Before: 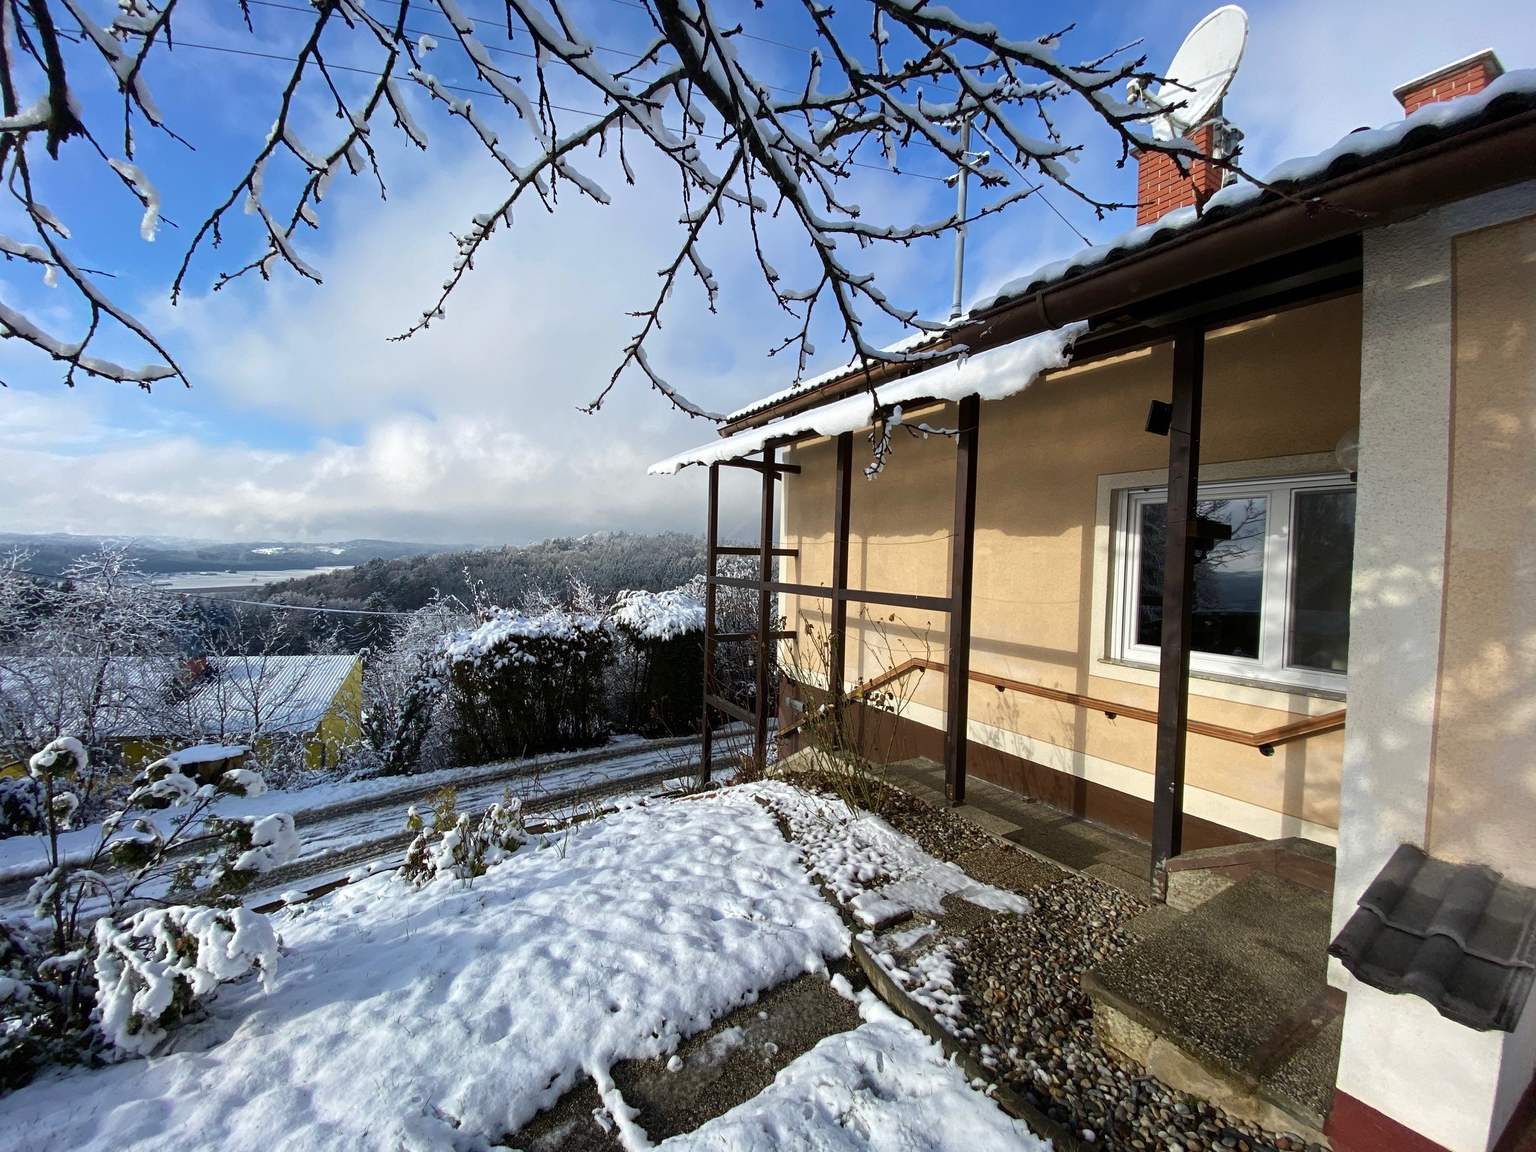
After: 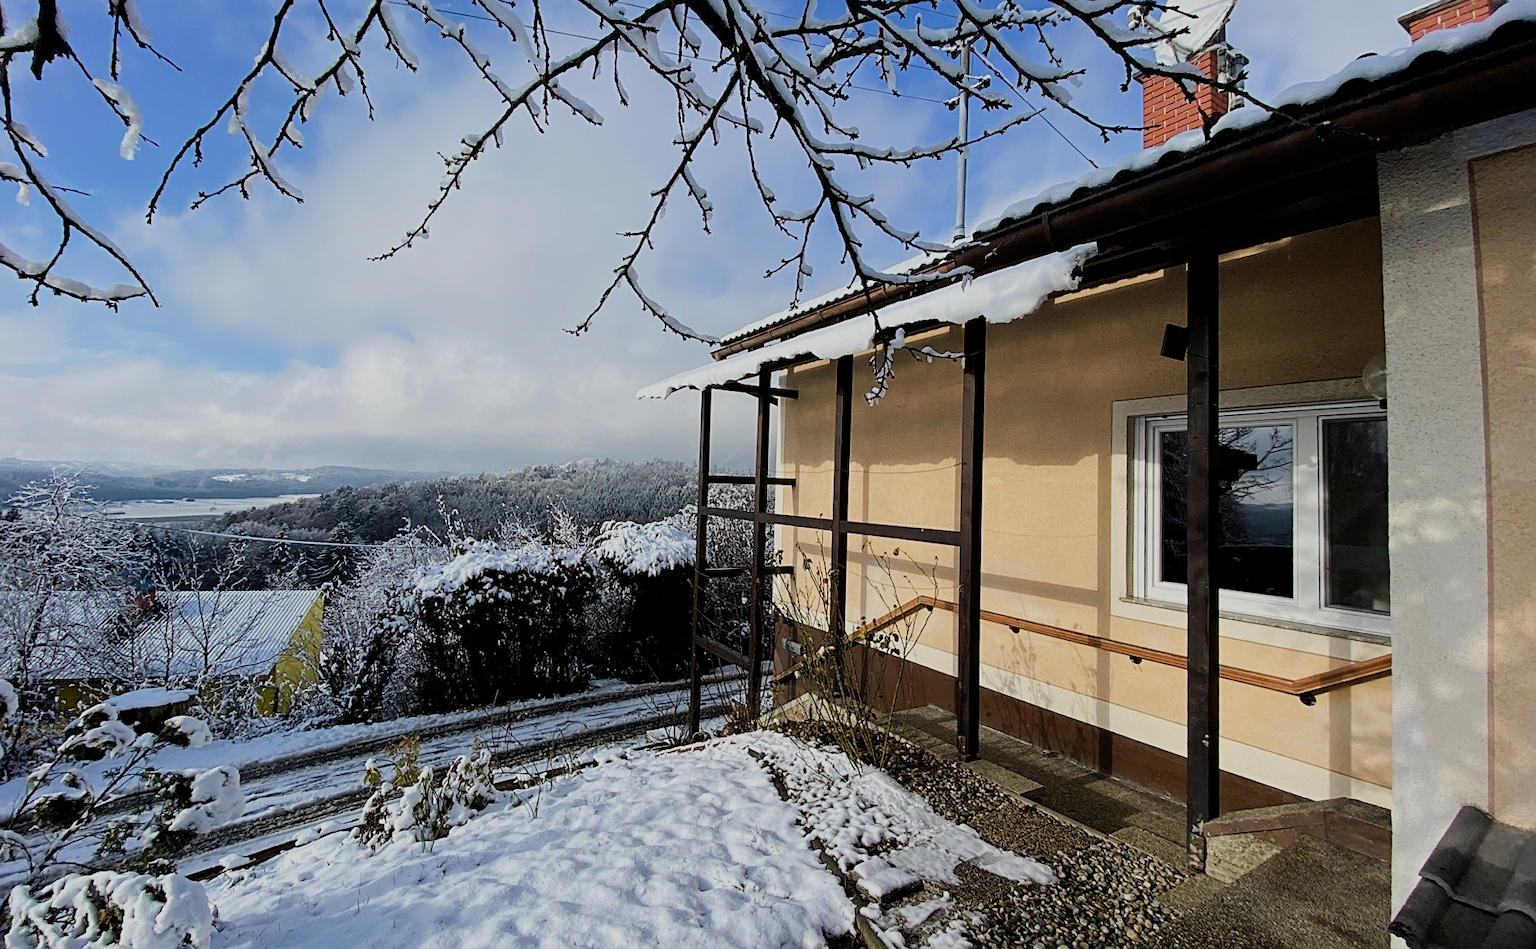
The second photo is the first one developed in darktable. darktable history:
filmic rgb: black relative exposure -9.22 EV, white relative exposure 6.77 EV, hardness 3.07, contrast 1.05
sharpen: on, module defaults
contrast brightness saturation: contrast 0.04, saturation 0.07
rotate and perspective: rotation 0.215°, lens shift (vertical) -0.139, crop left 0.069, crop right 0.939, crop top 0.002, crop bottom 0.996
crop: top 5.667%, bottom 17.637%
